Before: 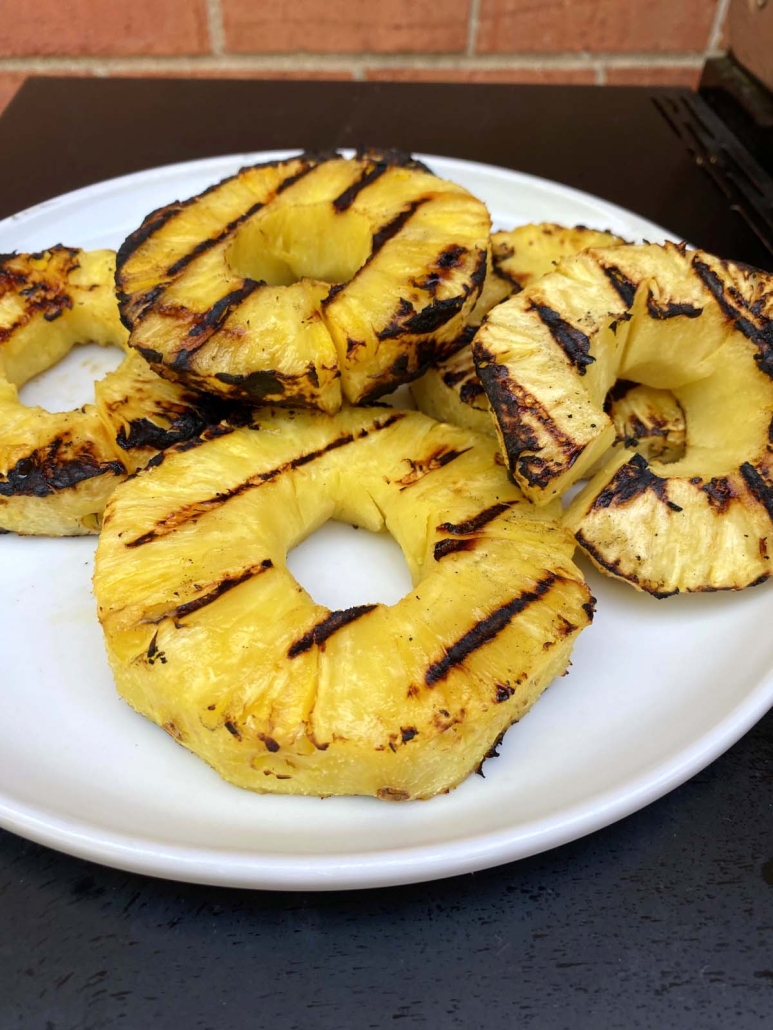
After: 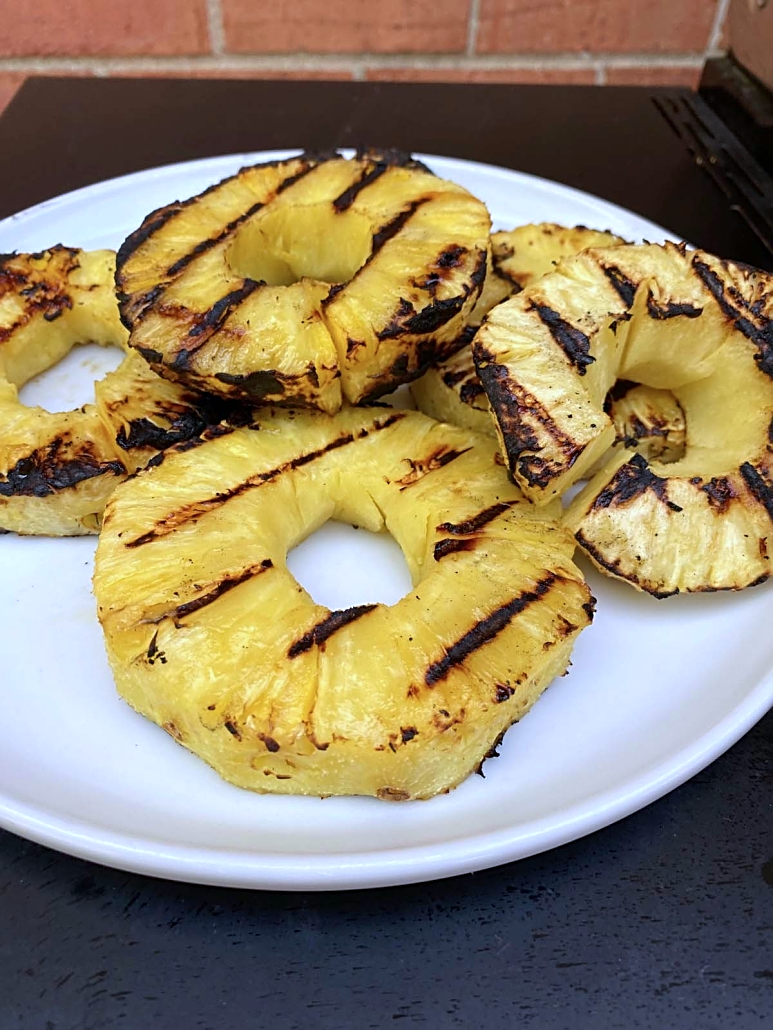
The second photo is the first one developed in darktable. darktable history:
color calibration: illuminant as shot in camera, x 0.37, y 0.382, temperature 4318.45 K
sharpen: on, module defaults
